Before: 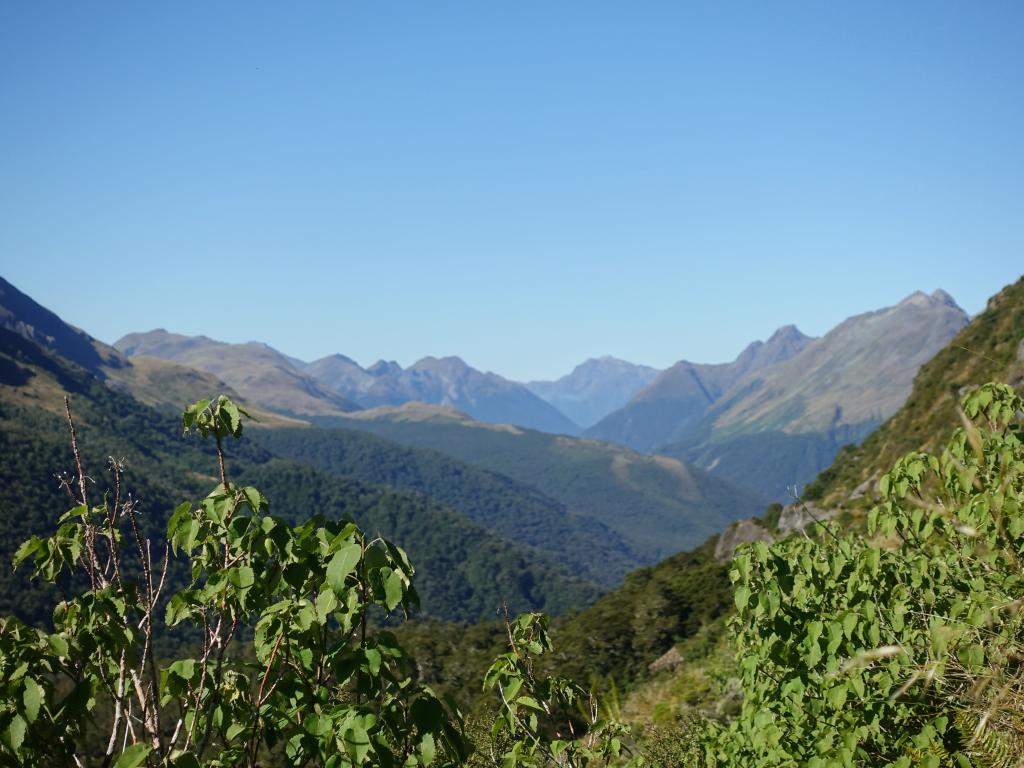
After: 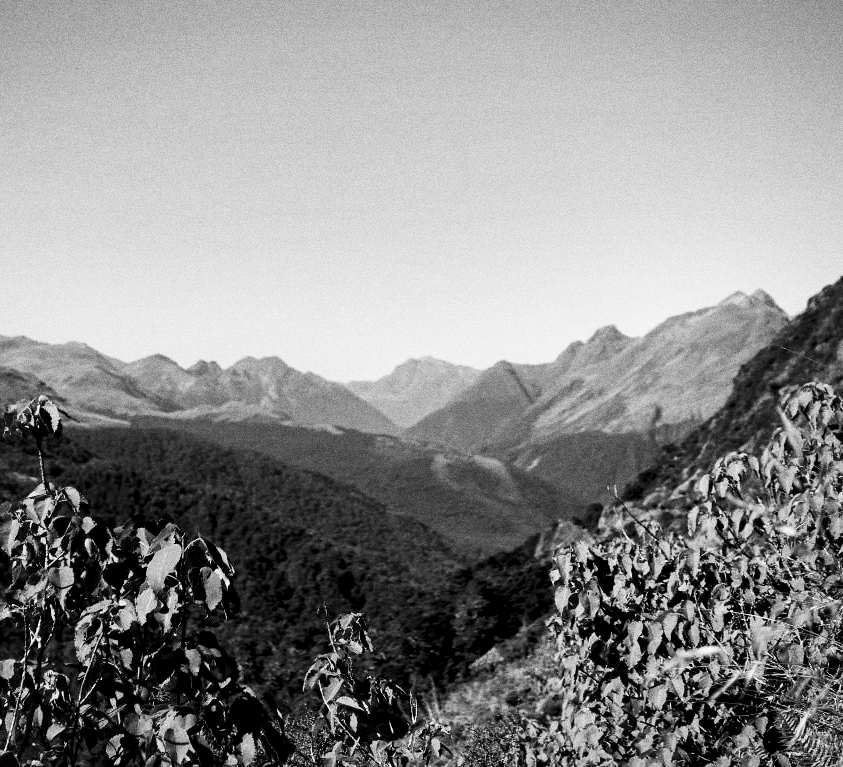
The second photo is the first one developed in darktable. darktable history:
monochrome: a -6.99, b 35.61, size 1.4
grain: coarseness 0.09 ISO, strength 40%
color correction: highlights a* 21.88, highlights b* 22.25
crop: left 17.582%, bottom 0.031%
contrast brightness saturation: contrast 0.16, saturation 0.32
sigmoid: contrast 1.93, skew 0.29, preserve hue 0%
local contrast: mode bilateral grid, contrast 25, coarseness 60, detail 151%, midtone range 0.2
